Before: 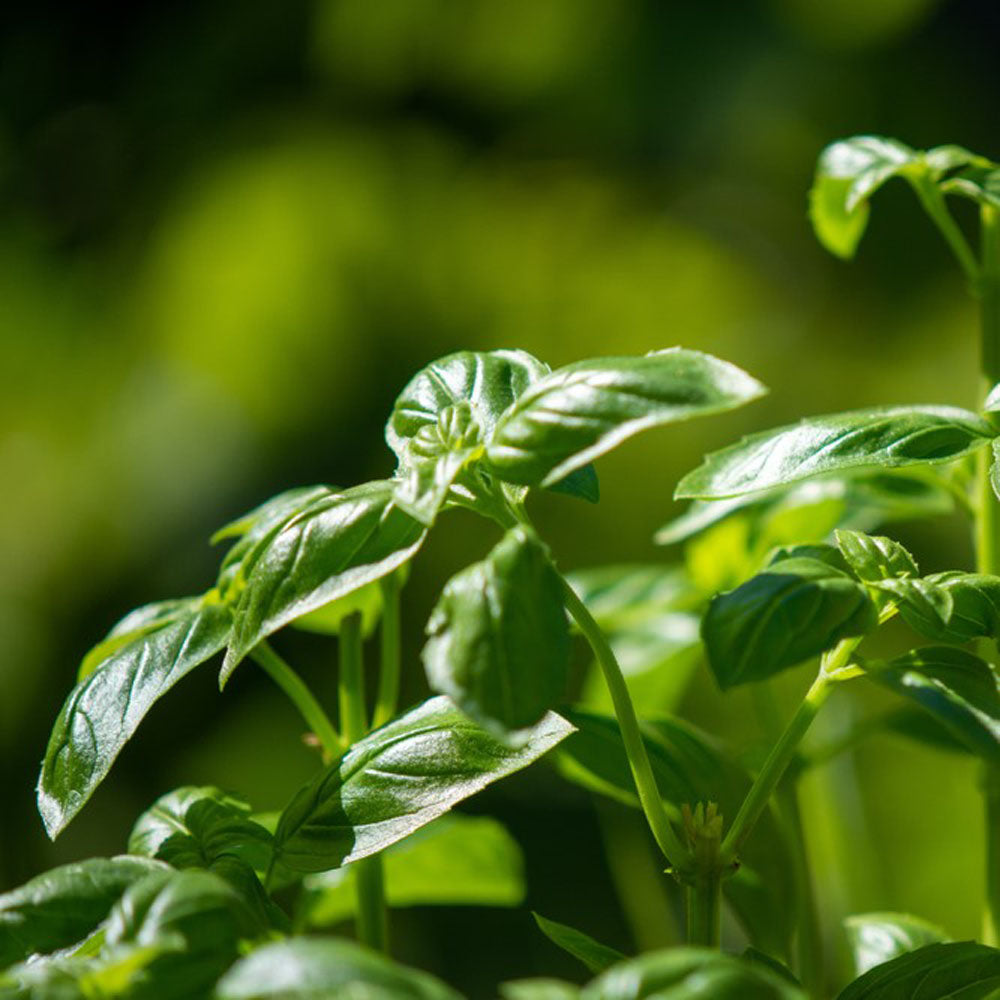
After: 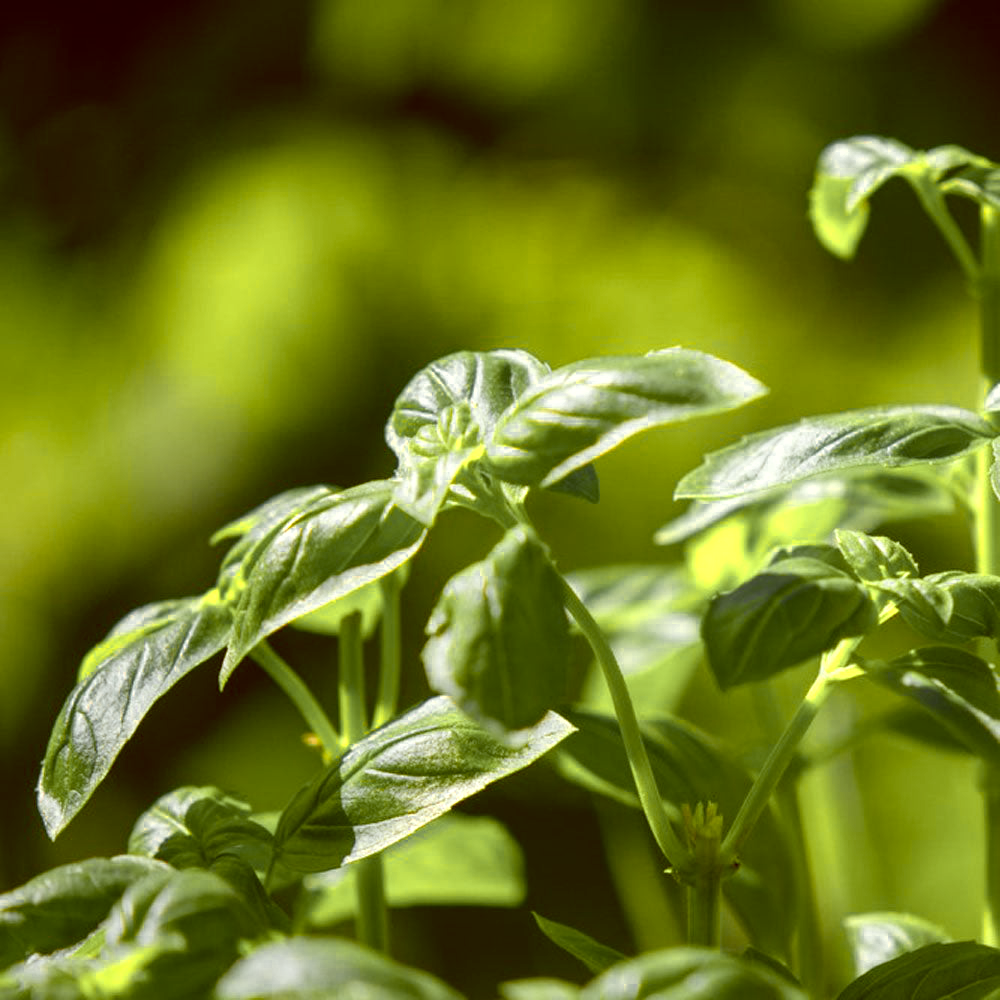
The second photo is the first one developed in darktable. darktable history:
color zones: curves: ch0 [(0.004, 0.306) (0.107, 0.448) (0.252, 0.656) (0.41, 0.398) (0.595, 0.515) (0.768, 0.628)]; ch1 [(0.07, 0.323) (0.151, 0.452) (0.252, 0.608) (0.346, 0.221) (0.463, 0.189) (0.61, 0.368) (0.735, 0.395) (0.921, 0.412)]; ch2 [(0, 0.476) (0.132, 0.512) (0.243, 0.512) (0.397, 0.48) (0.522, 0.376) (0.634, 0.536) (0.761, 0.46)]
white balance: emerald 1
color correction: highlights a* -5.3, highlights b* 9.8, shadows a* 9.8, shadows b* 24.26
